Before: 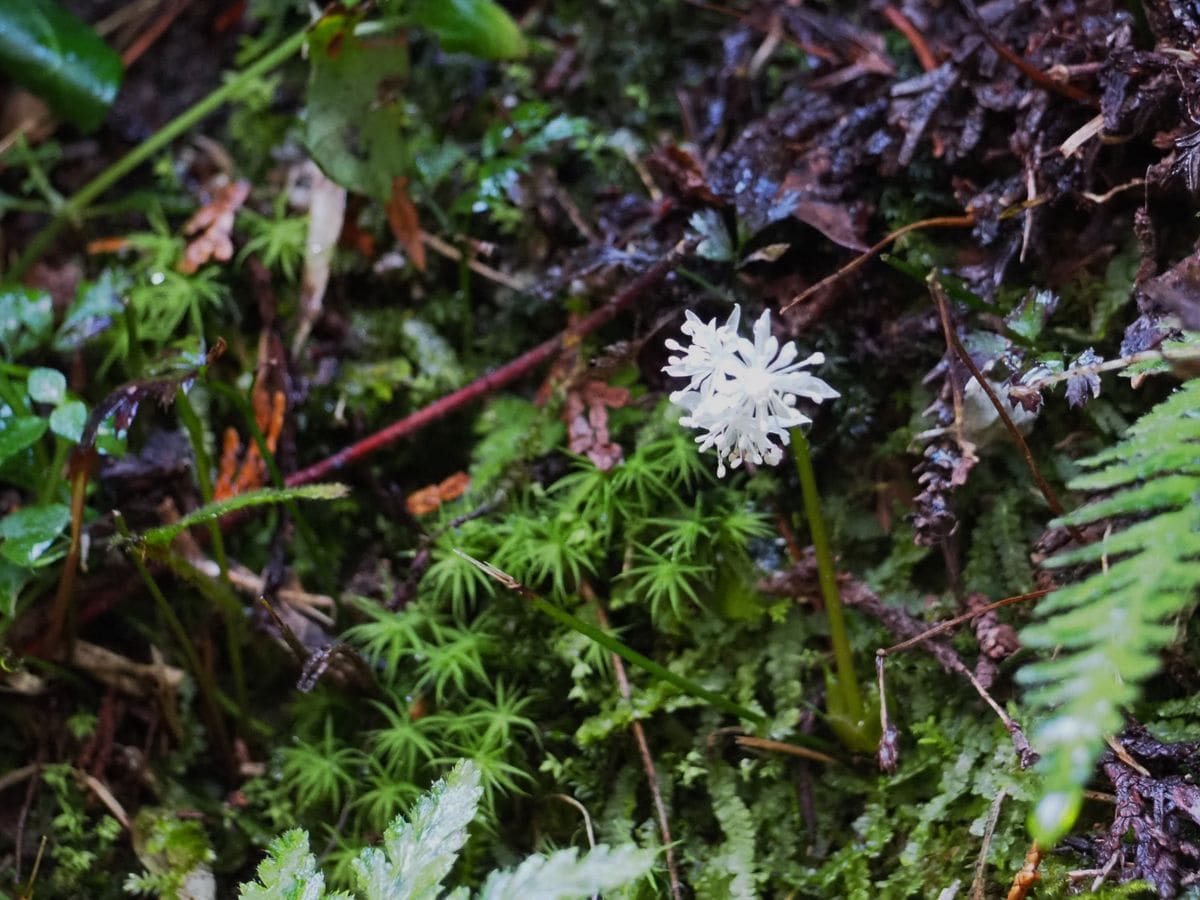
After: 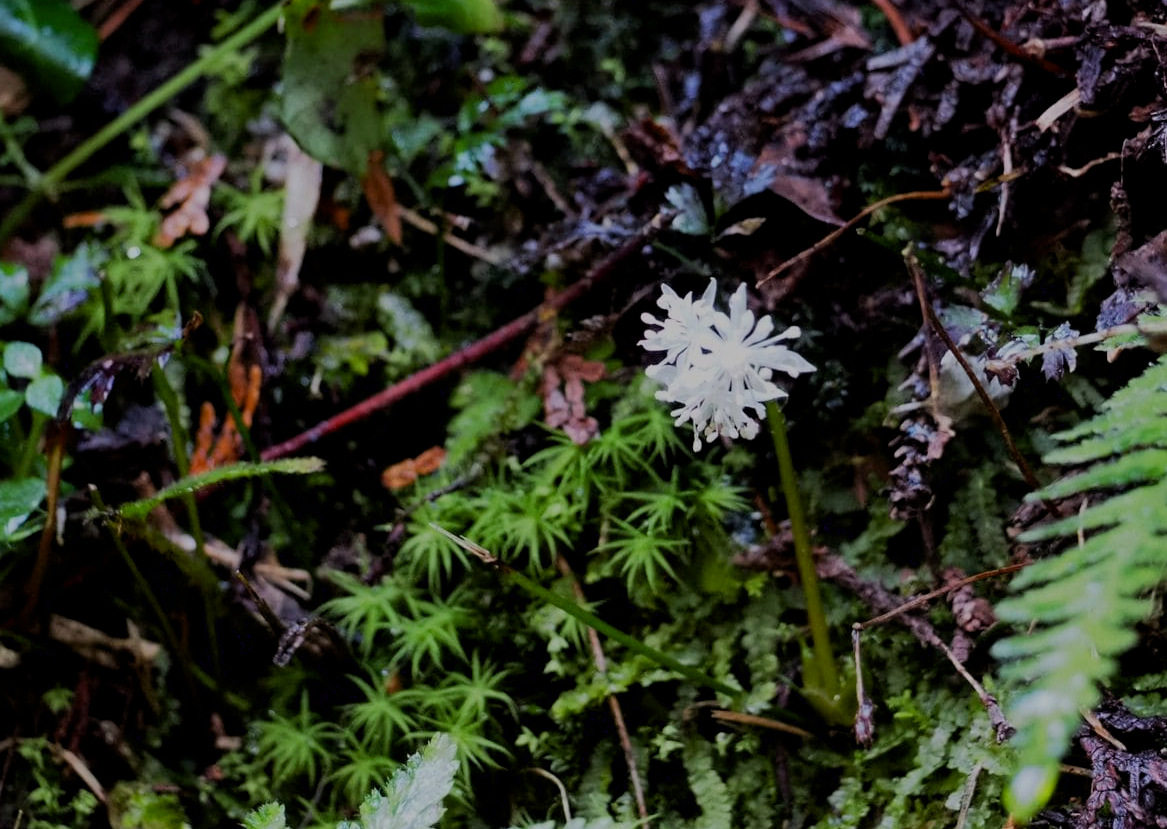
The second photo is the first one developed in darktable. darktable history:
crop: left 2.009%, top 2.934%, right 0.73%, bottom 4.878%
filmic rgb: black relative exposure -7.65 EV, white relative exposure 4.56 EV, threshold 3.05 EV, hardness 3.61, iterations of high-quality reconstruction 10, enable highlight reconstruction true
exposure: black level correction 0.006, exposure -0.227 EV, compensate highlight preservation false
